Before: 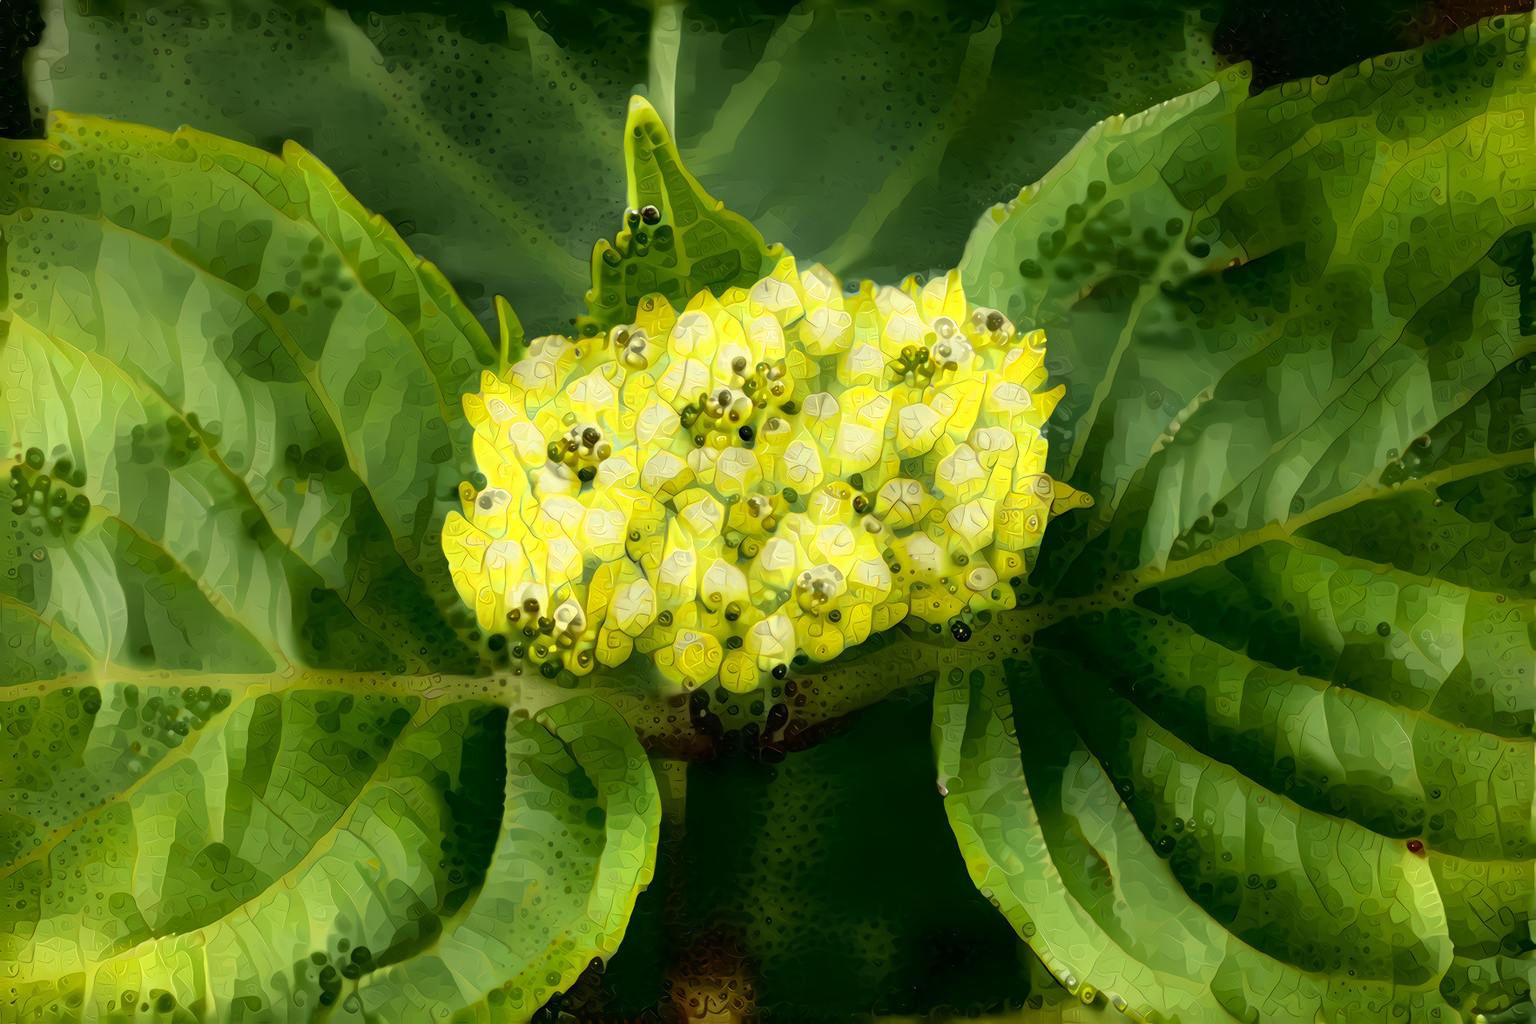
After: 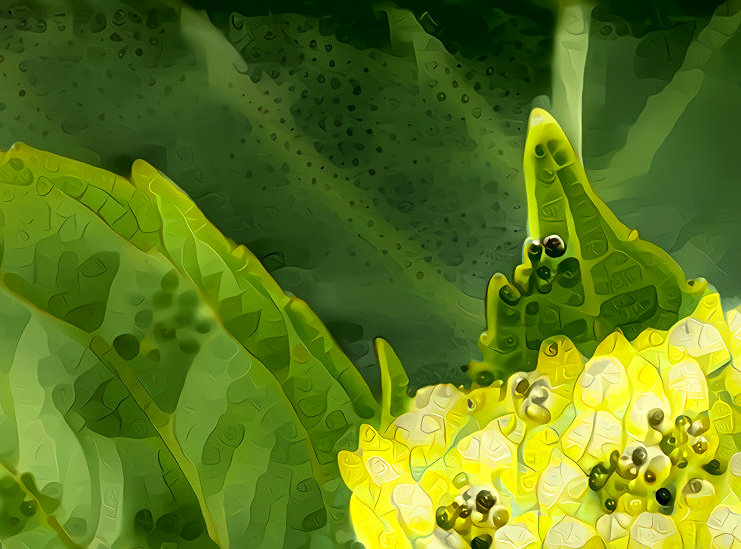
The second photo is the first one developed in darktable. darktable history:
contrast brightness saturation: contrast 0.101, brightness 0.027, saturation 0.085
crop and rotate: left 10.962%, top 0.117%, right 47.006%, bottom 53.165%
sharpen: on, module defaults
